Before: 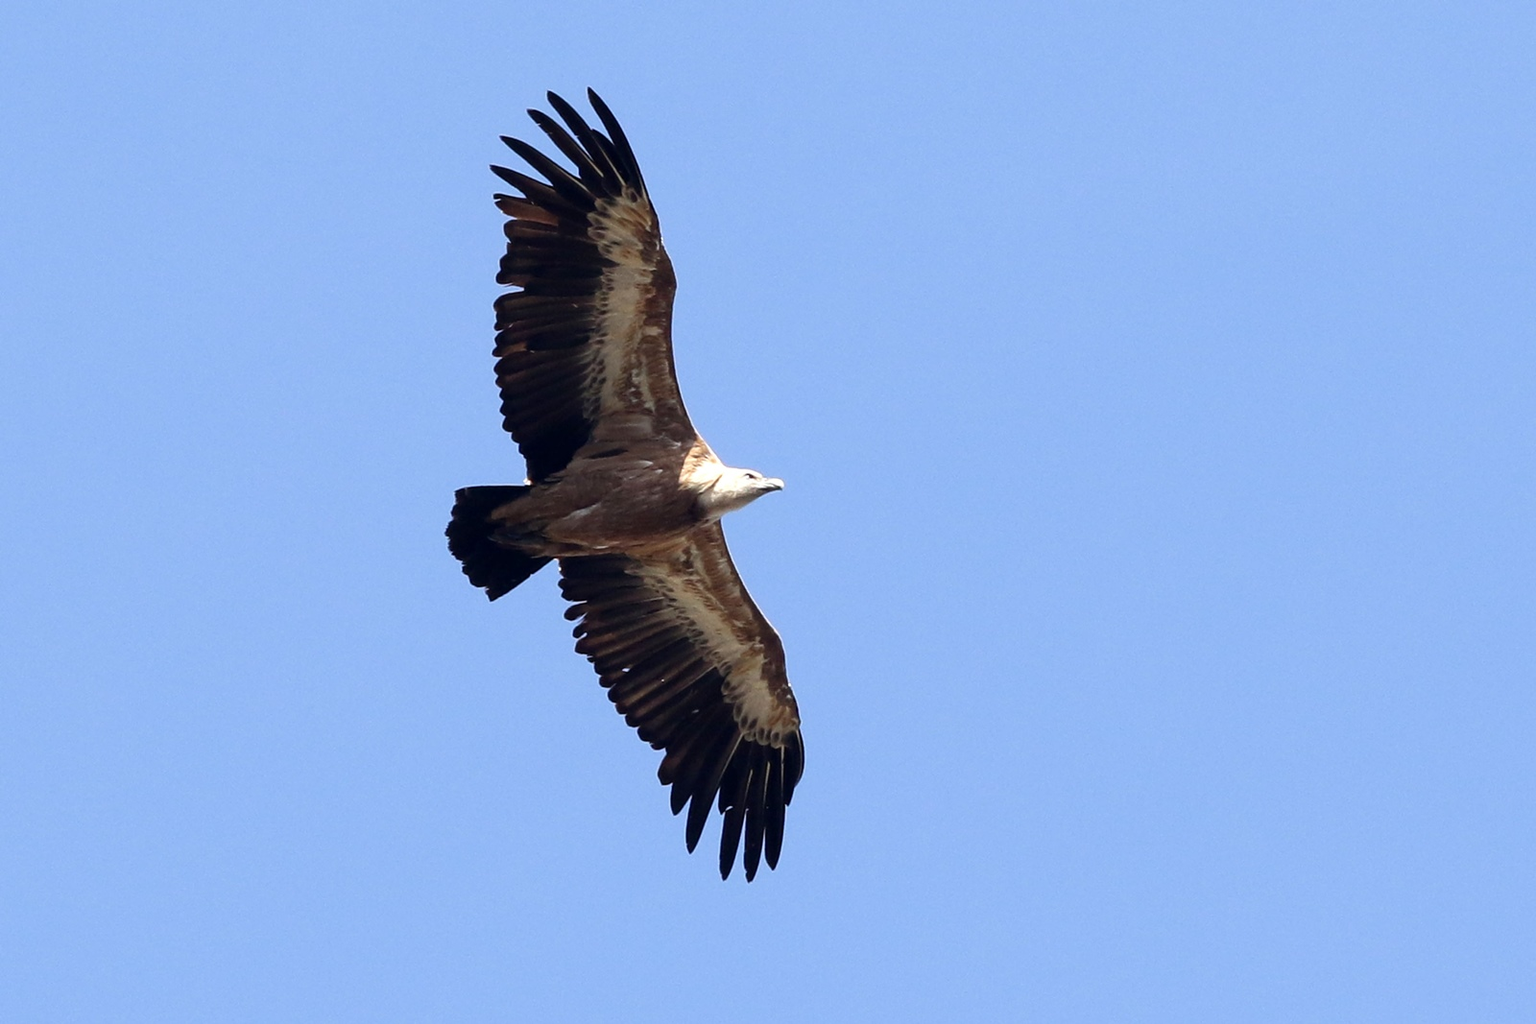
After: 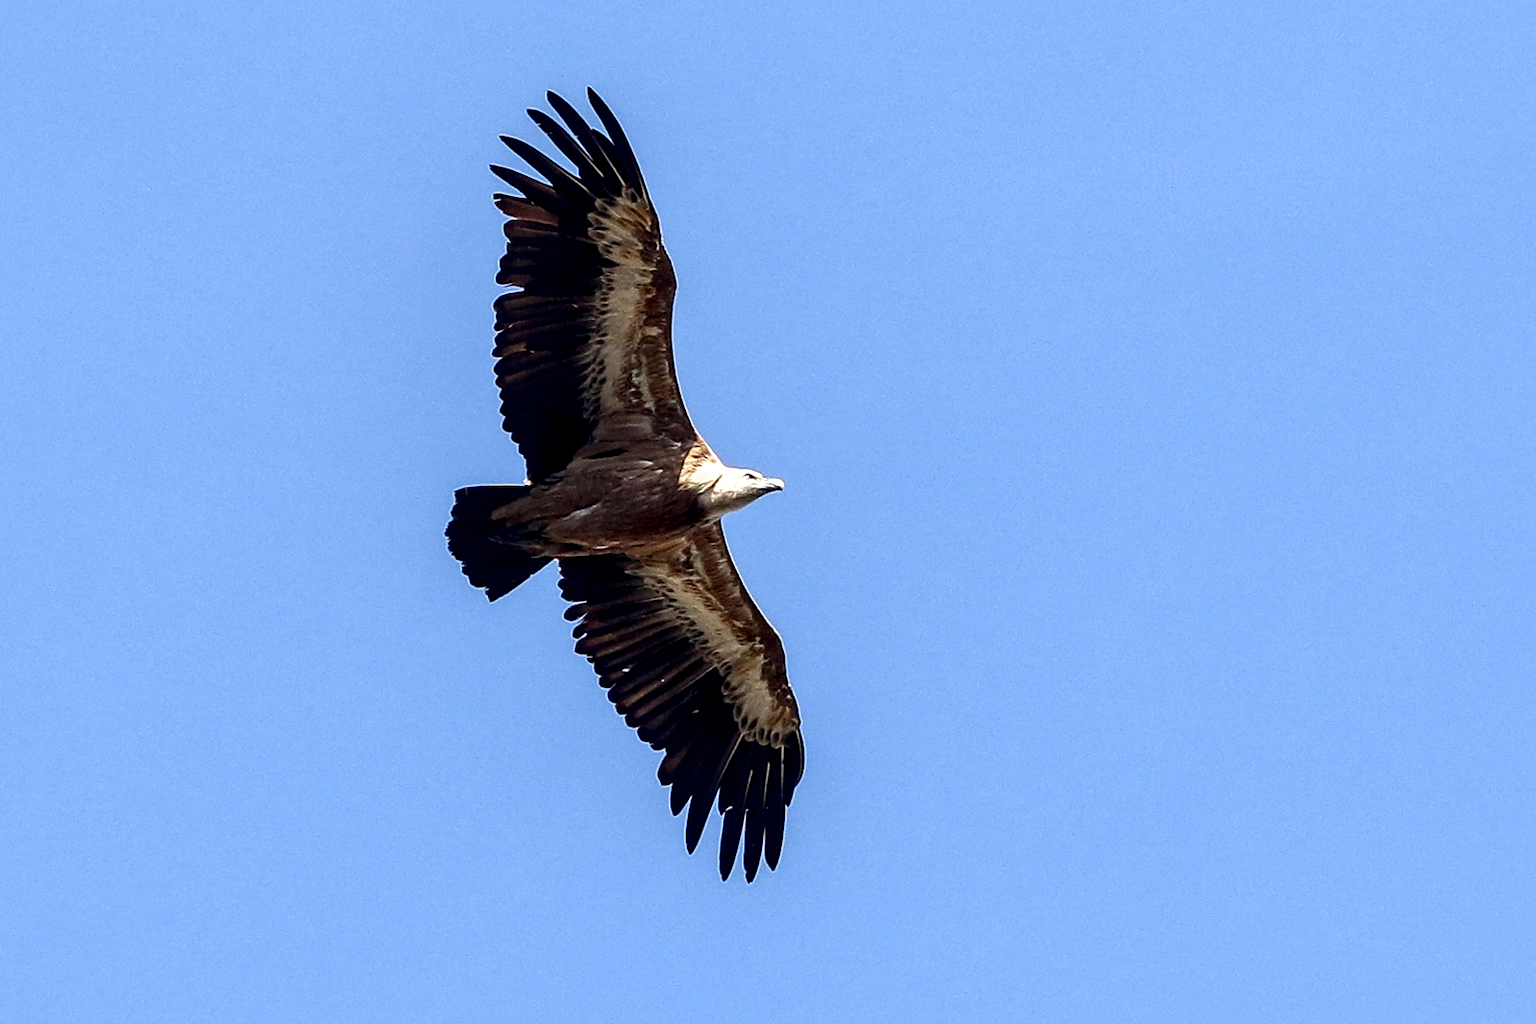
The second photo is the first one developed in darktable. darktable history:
shadows and highlights: shadows 25.49, highlights -23.73
contrast brightness saturation: contrast 0.132, brightness -0.051, saturation 0.156
local contrast: detail 150%
sharpen: on, module defaults
